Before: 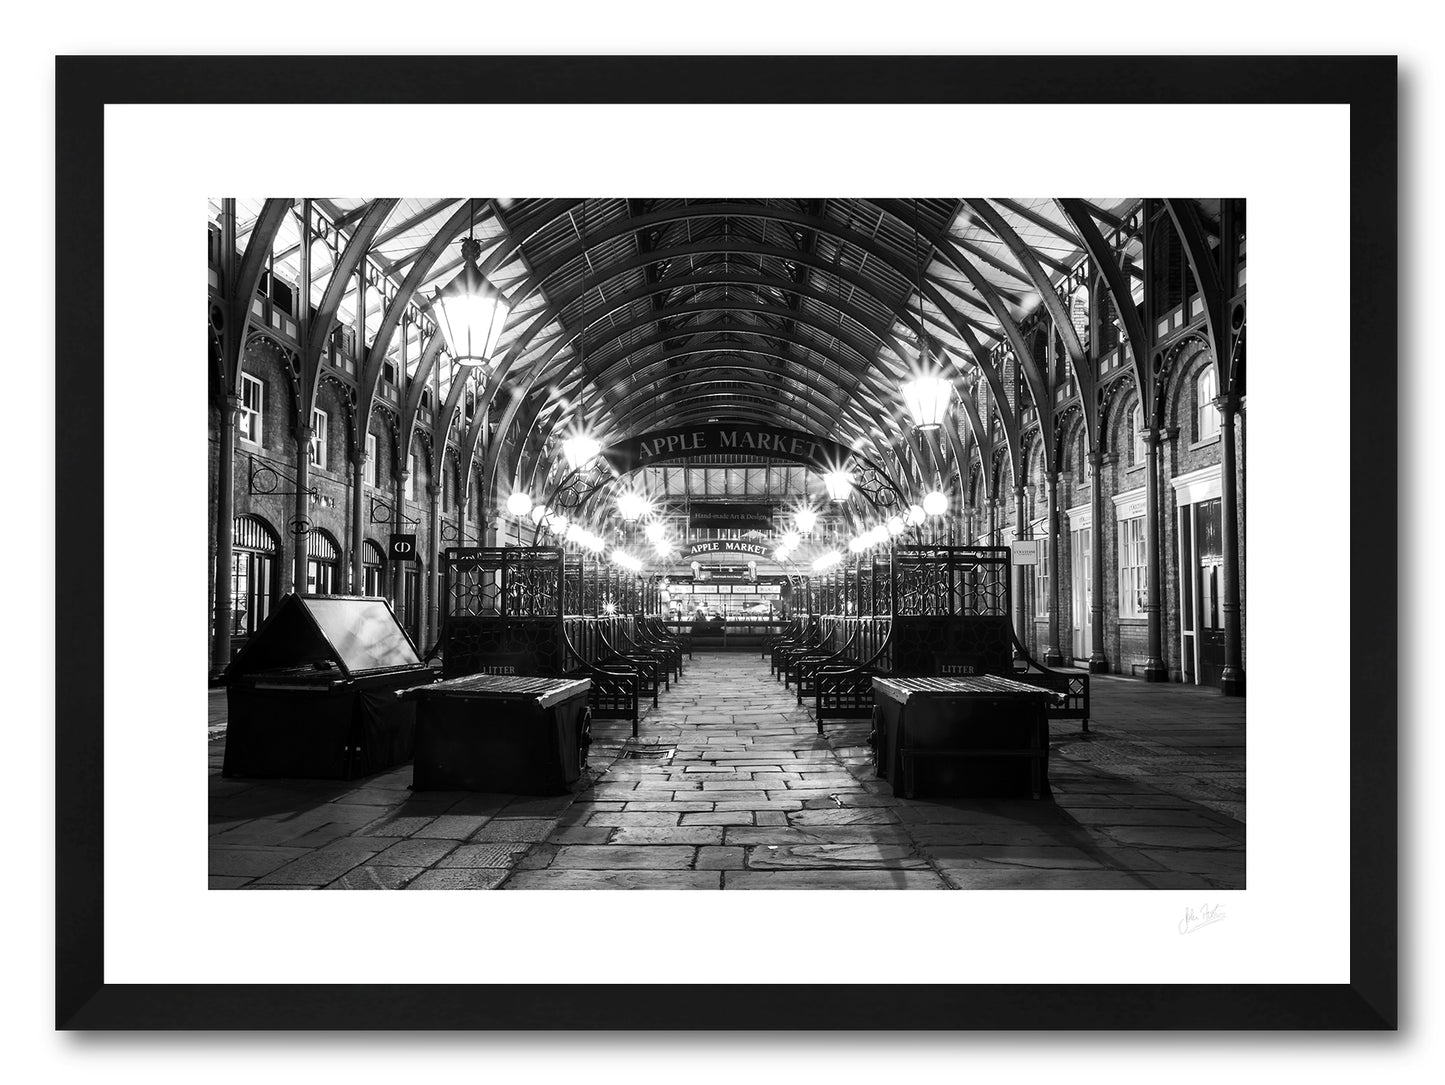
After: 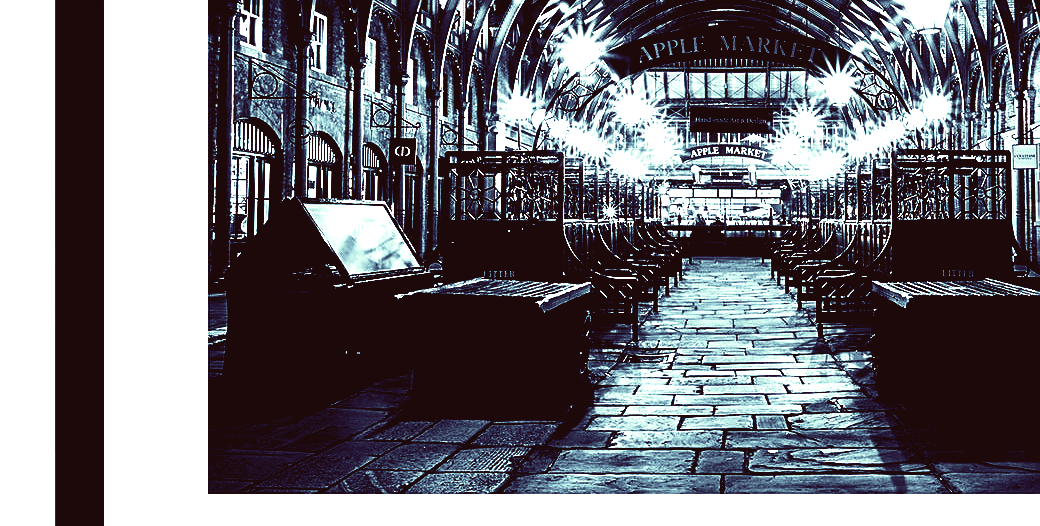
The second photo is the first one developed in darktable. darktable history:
sharpen: on, module defaults
rgb curve: curves: ch0 [(0, 0.186) (0.314, 0.284) (0.576, 0.466) (0.805, 0.691) (0.936, 0.886)]; ch1 [(0, 0.186) (0.314, 0.284) (0.581, 0.534) (0.771, 0.746) (0.936, 0.958)]; ch2 [(0, 0.216) (0.275, 0.39) (1, 1)], mode RGB, independent channels, compensate middle gray true, preserve colors none
rgb levels: mode RGB, independent channels, levels [[0, 0.5, 1], [0, 0.521, 1], [0, 0.536, 1]]
crop: top 36.498%, right 27.964%, bottom 14.995%
exposure: black level correction 0.035, exposure 0.9 EV, compensate highlight preservation false
white balance: emerald 1
contrast brightness saturation: contrast 0.22, brightness -0.19, saturation 0.24
tone equalizer: on, module defaults
